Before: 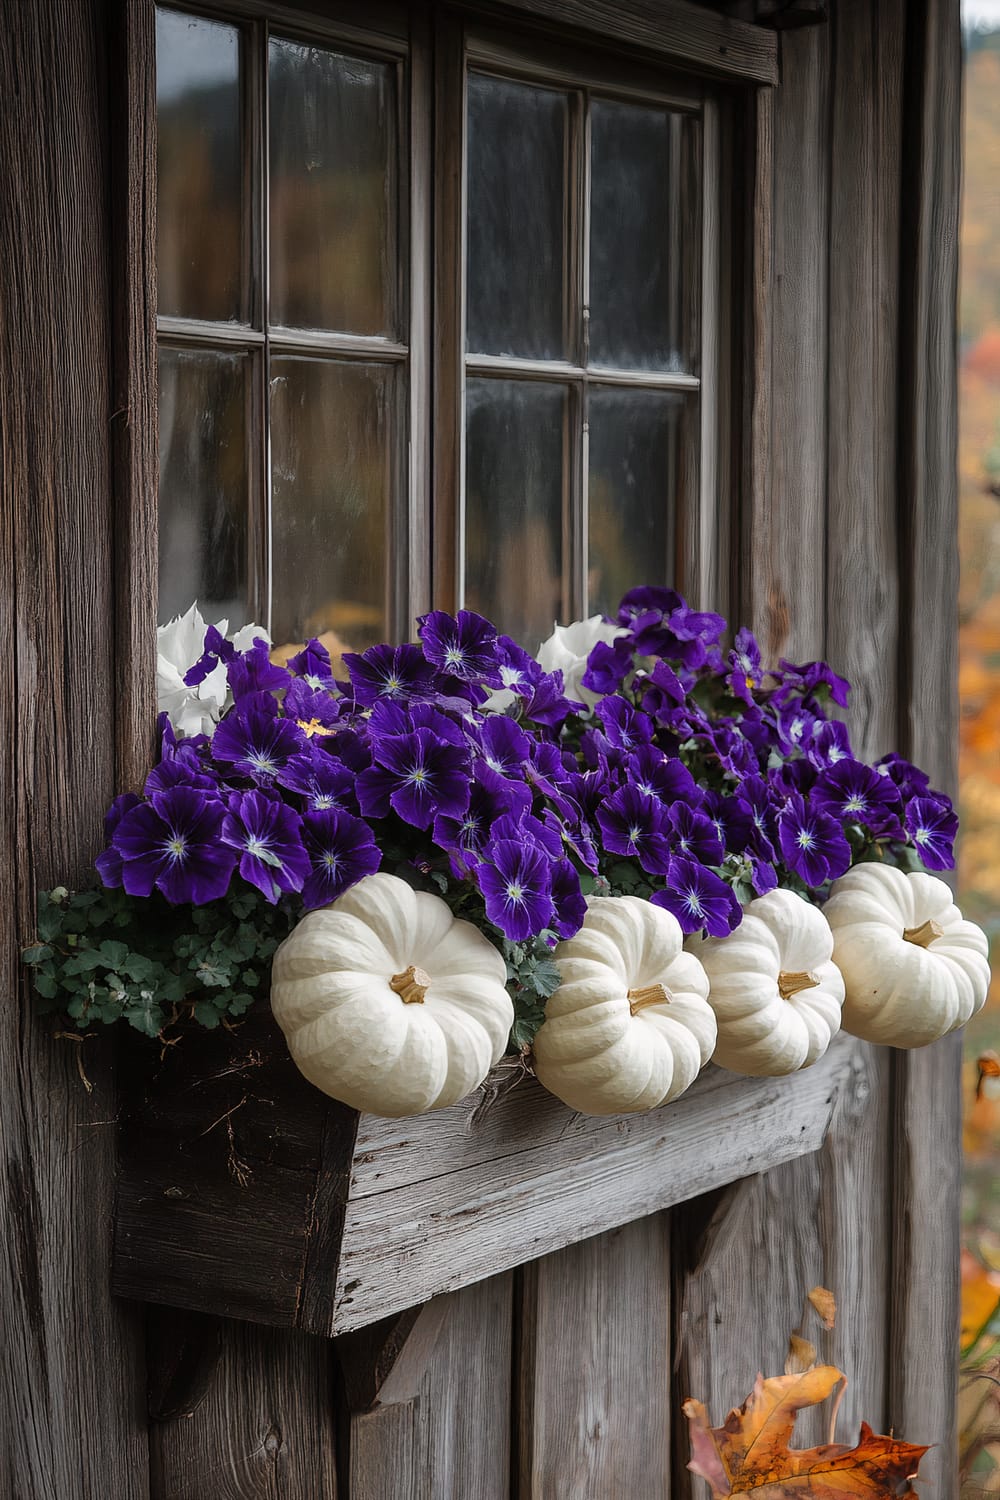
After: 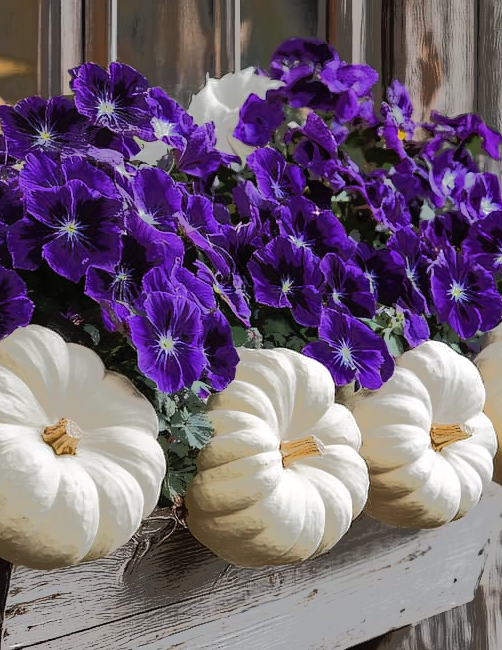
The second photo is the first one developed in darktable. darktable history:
crop: left 34.869%, top 36.578%, right 14.889%, bottom 20.06%
tone equalizer: -7 EV -0.661 EV, -6 EV 1.01 EV, -5 EV -0.475 EV, -4 EV 0.399 EV, -3 EV 0.416 EV, -2 EV 0.164 EV, -1 EV -0.146 EV, +0 EV -0.399 EV, edges refinement/feathering 500, mask exposure compensation -1.57 EV, preserve details no
